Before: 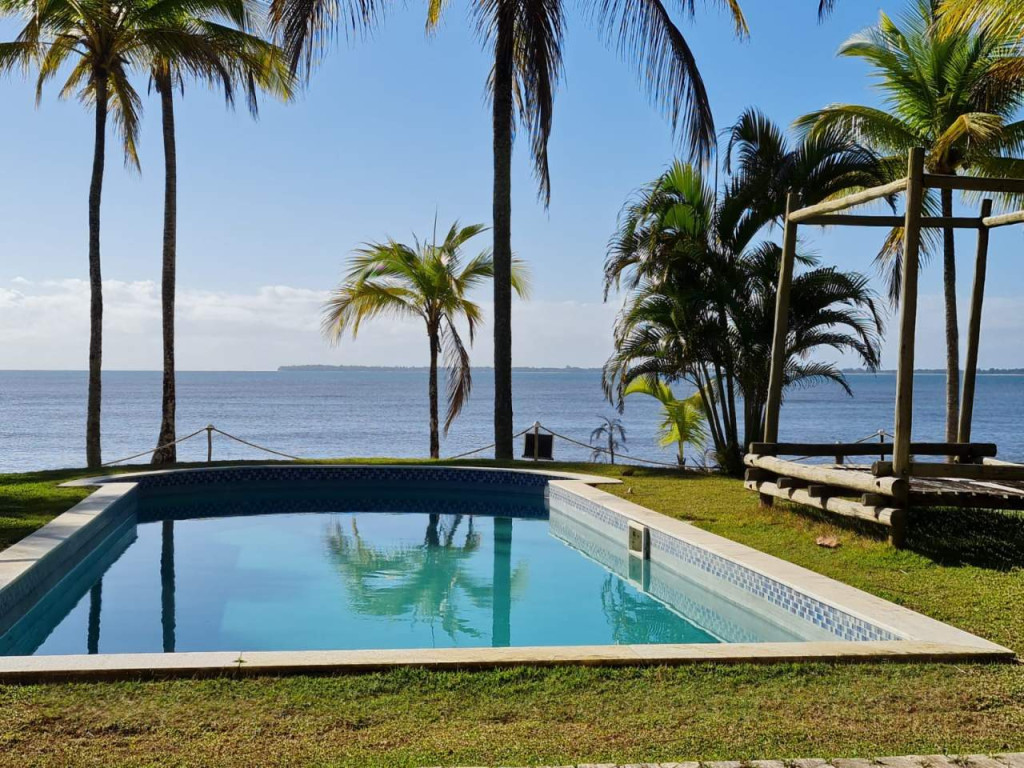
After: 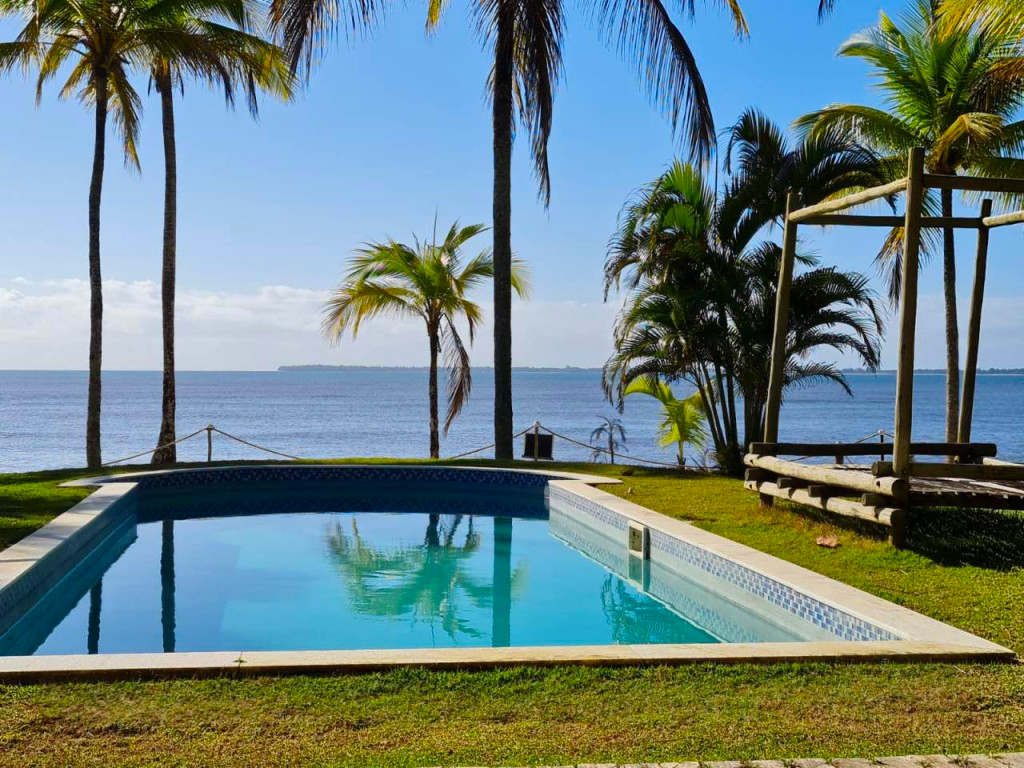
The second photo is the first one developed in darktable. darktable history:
color correction: highlights b* -0.049, saturation 1.27
